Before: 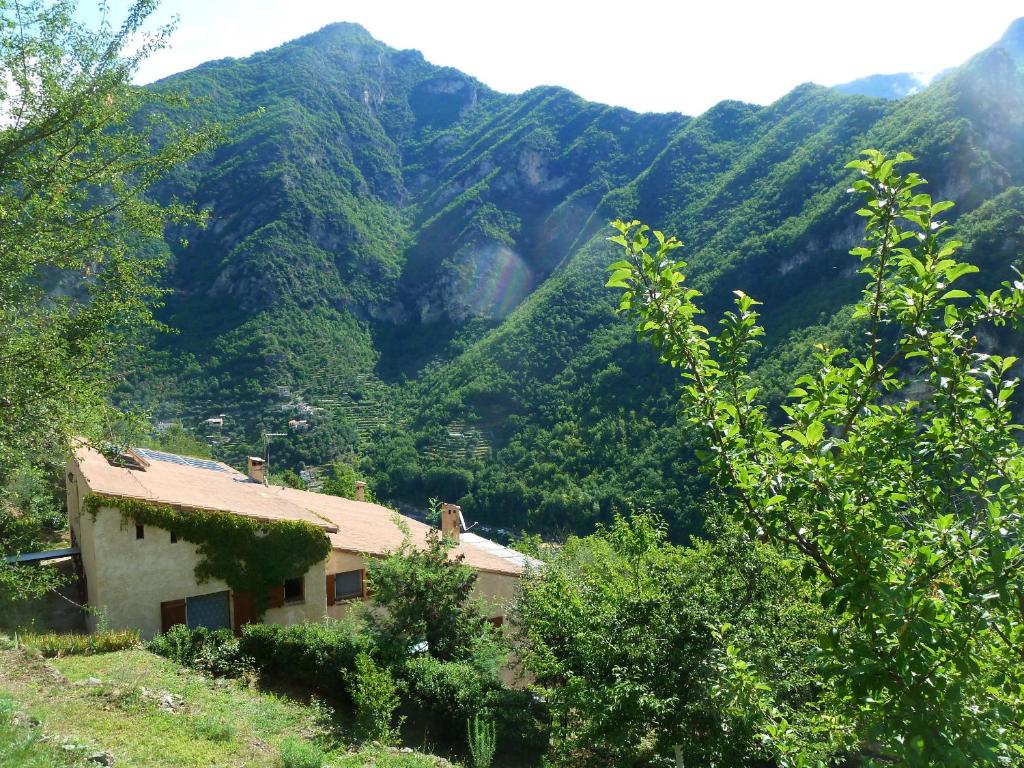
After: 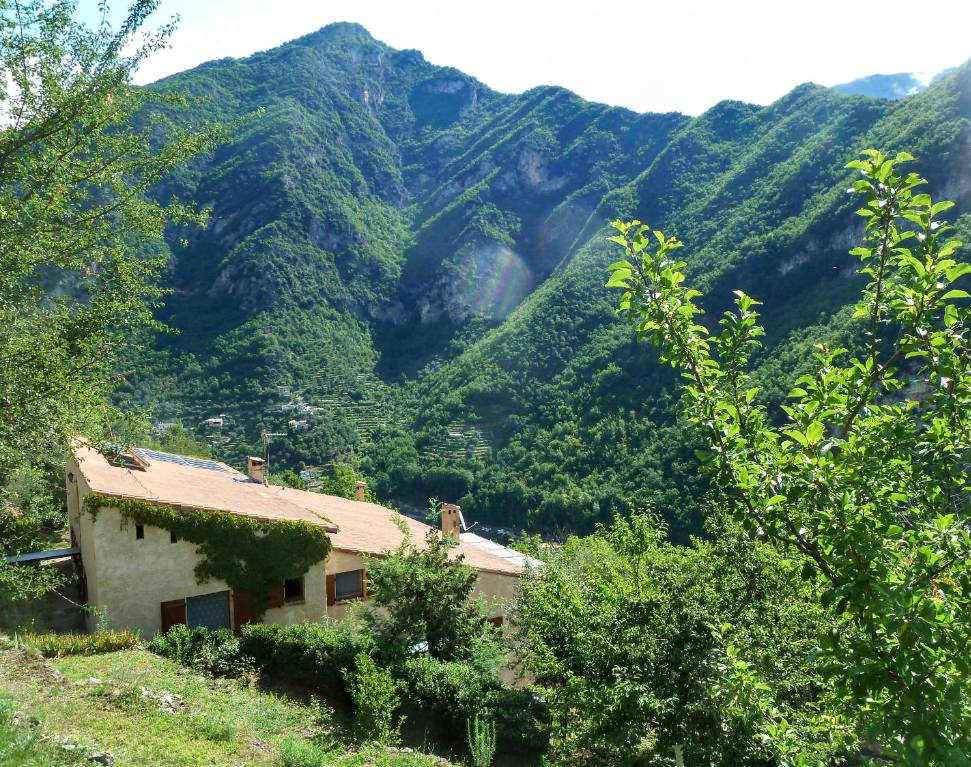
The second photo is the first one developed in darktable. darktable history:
shadows and highlights: soften with gaussian
crop and rotate: left 0%, right 5.125%
local contrast: on, module defaults
